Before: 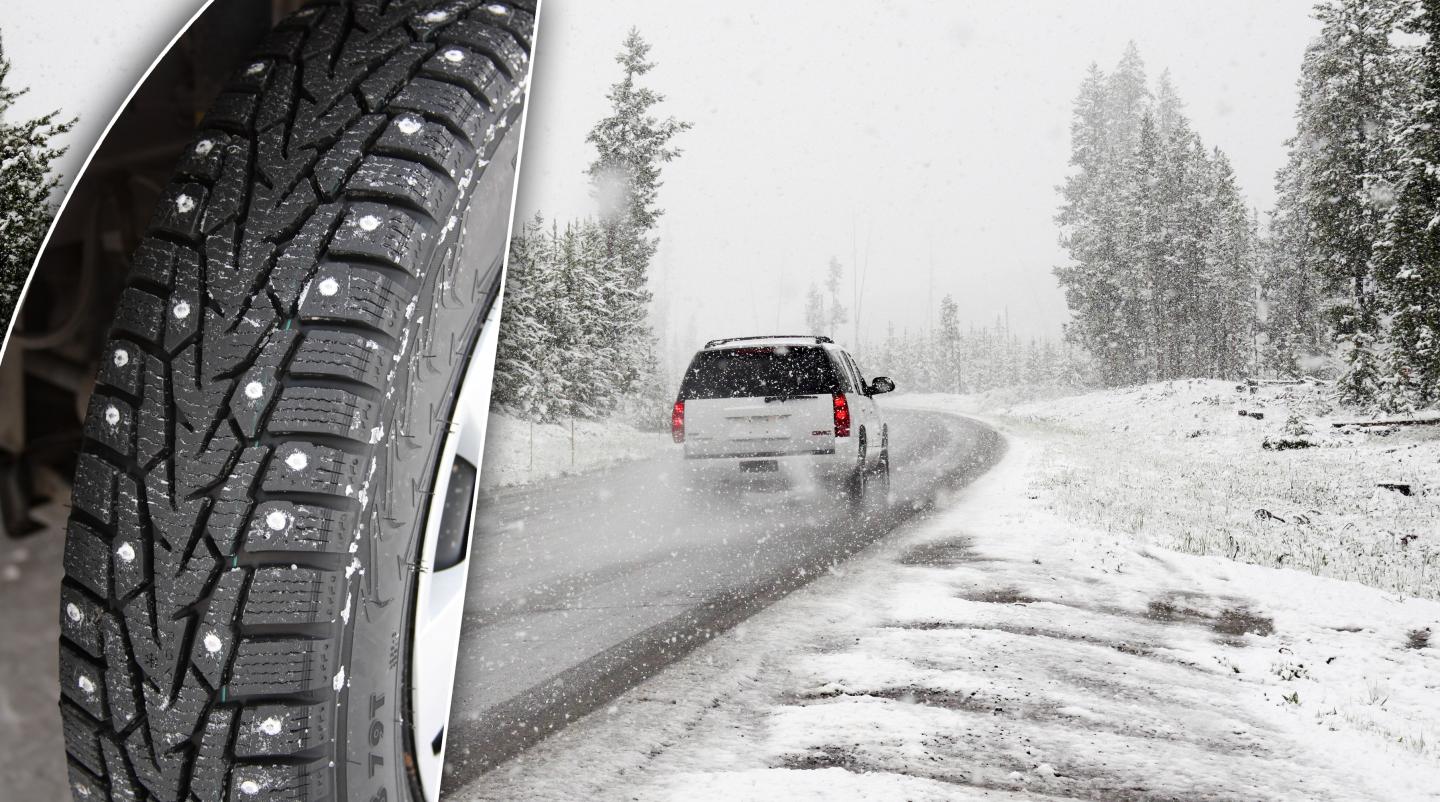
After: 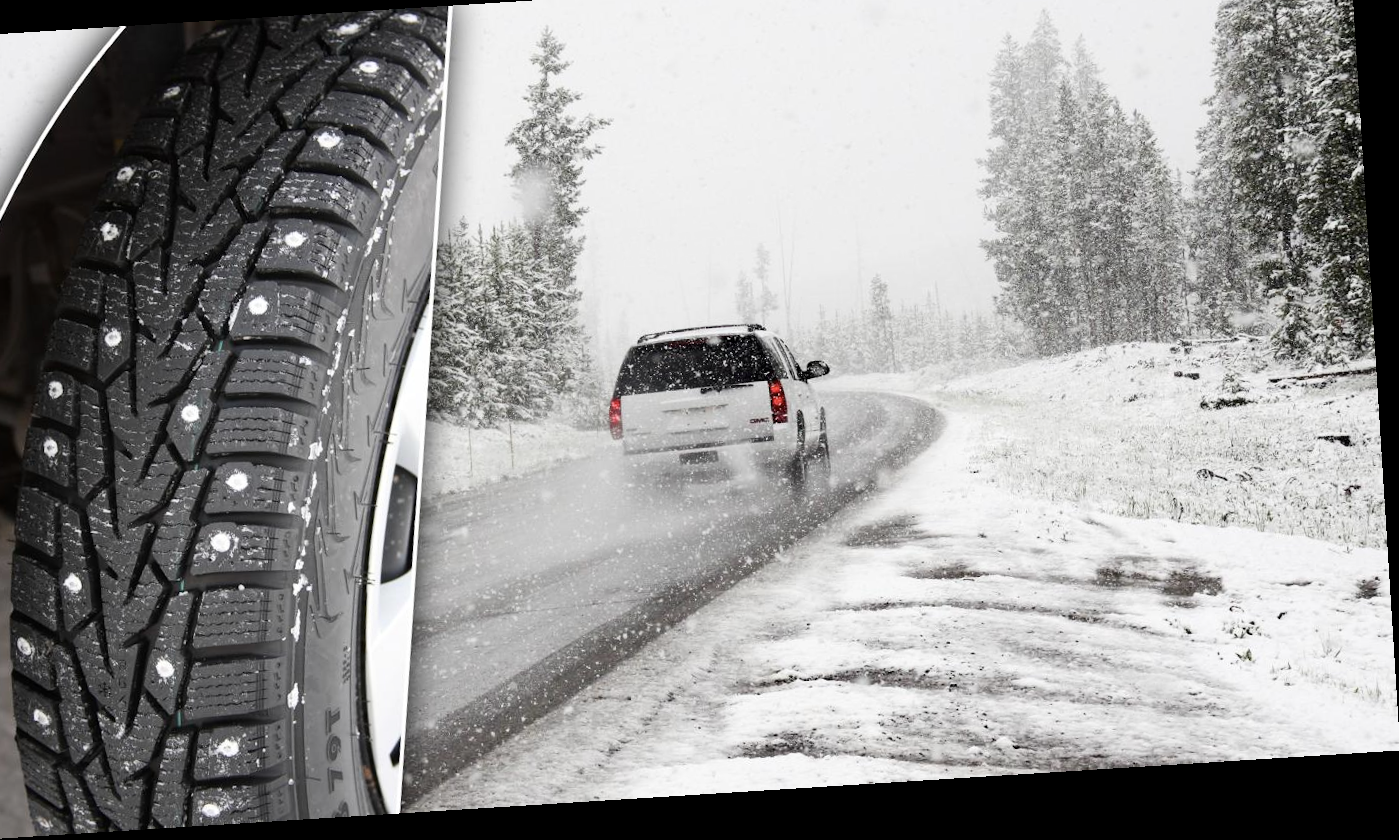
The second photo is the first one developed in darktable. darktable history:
crop and rotate: angle 3.6°, left 5.915%, top 5.686%
contrast brightness saturation: contrast 0.112, saturation -0.16
